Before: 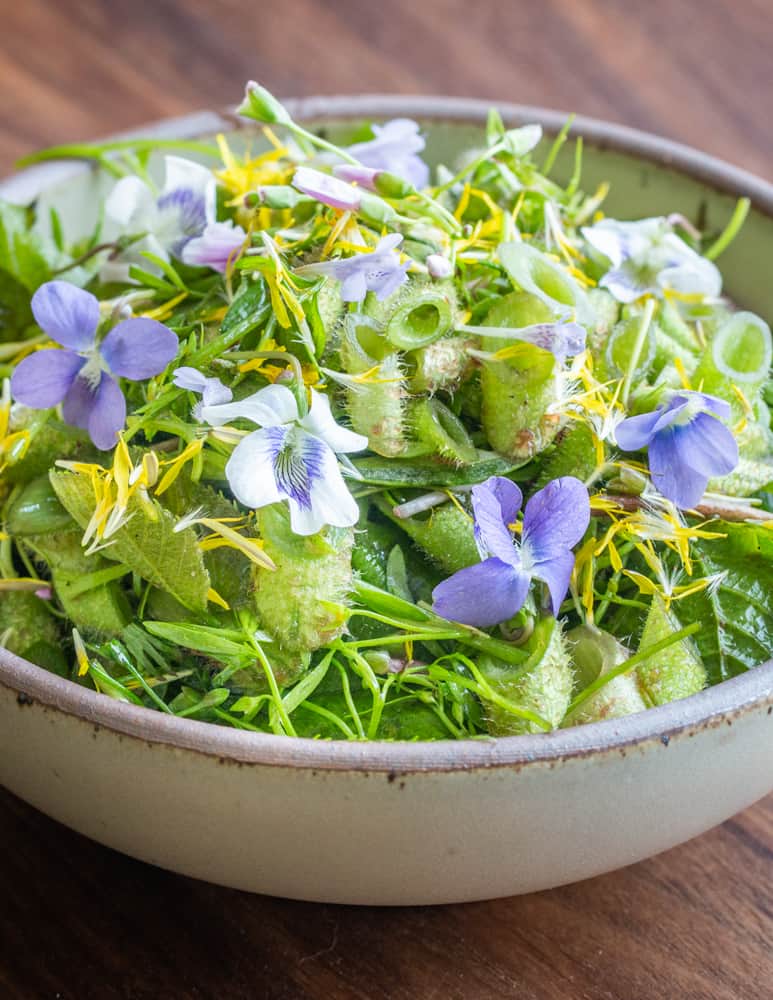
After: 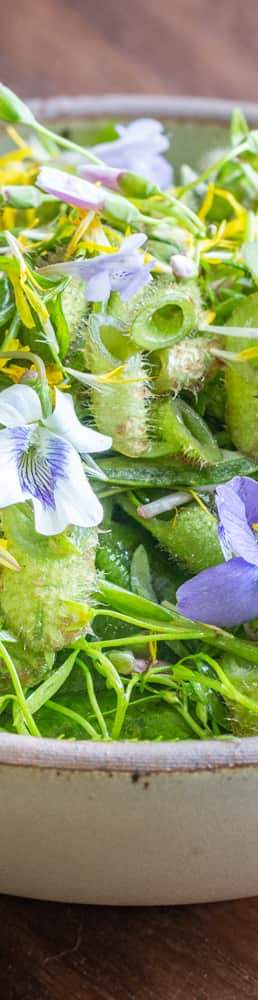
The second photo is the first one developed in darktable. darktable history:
crop: left 33.184%, right 33.414%
